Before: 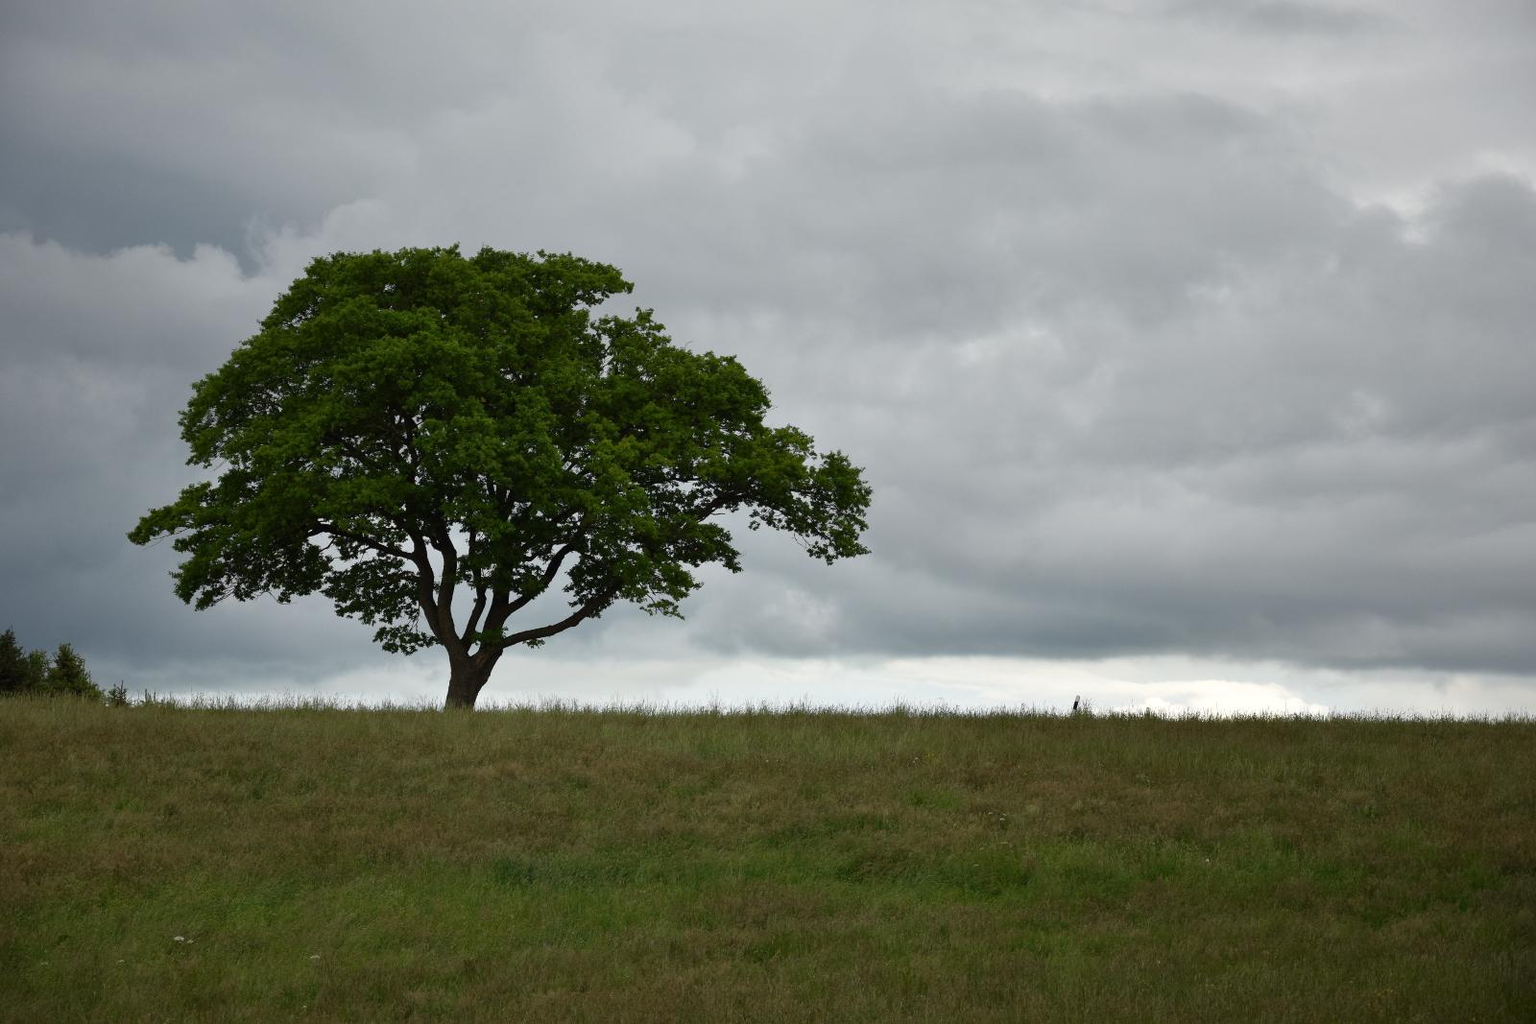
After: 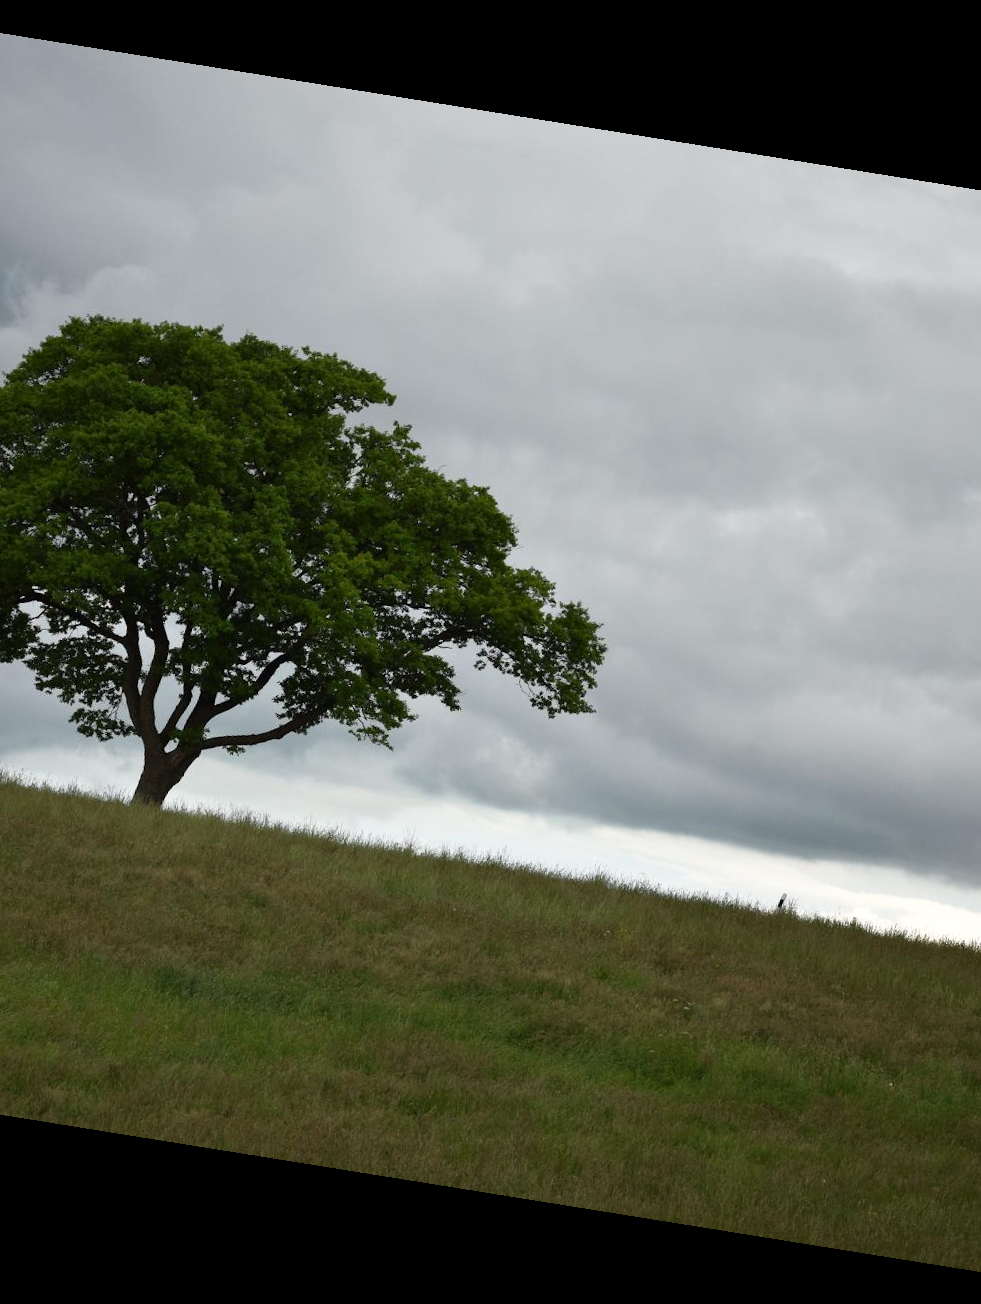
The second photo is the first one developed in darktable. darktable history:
rotate and perspective: rotation 9.12°, automatic cropping off
shadows and highlights: shadows 0, highlights 40
crop: left 21.674%, right 22.086%
